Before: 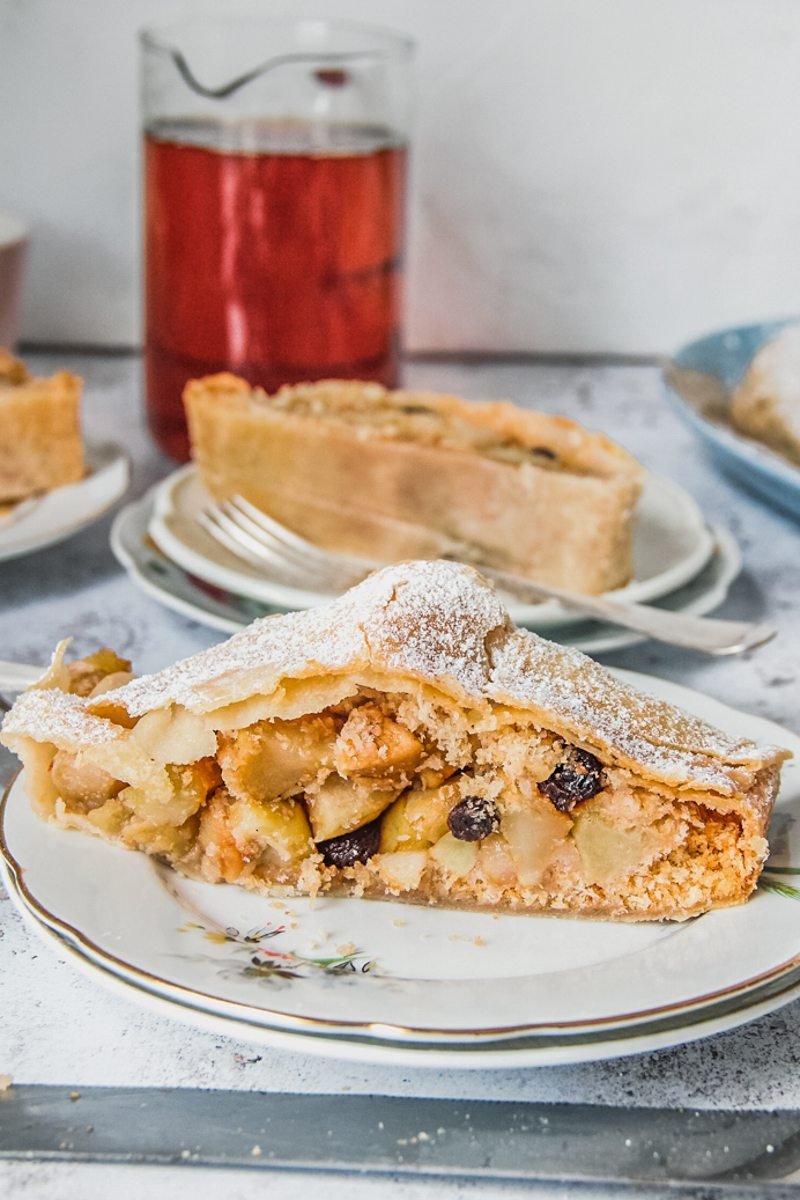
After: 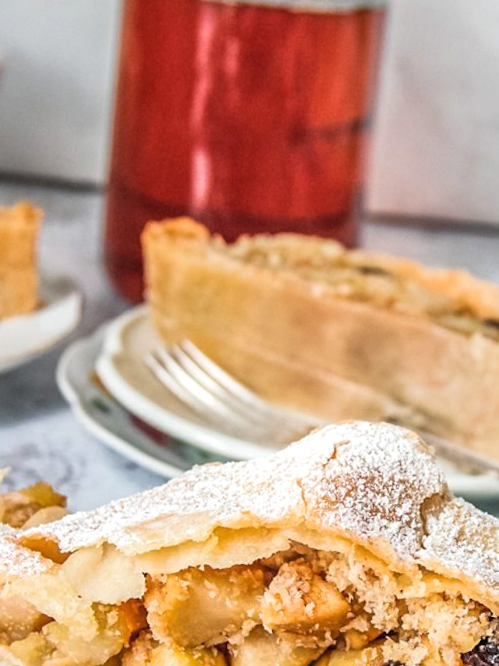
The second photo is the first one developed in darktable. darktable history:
crop and rotate: angle -4.99°, left 2.122%, top 6.945%, right 27.566%, bottom 30.519%
exposure: exposure 0.29 EV, compensate highlight preservation false
